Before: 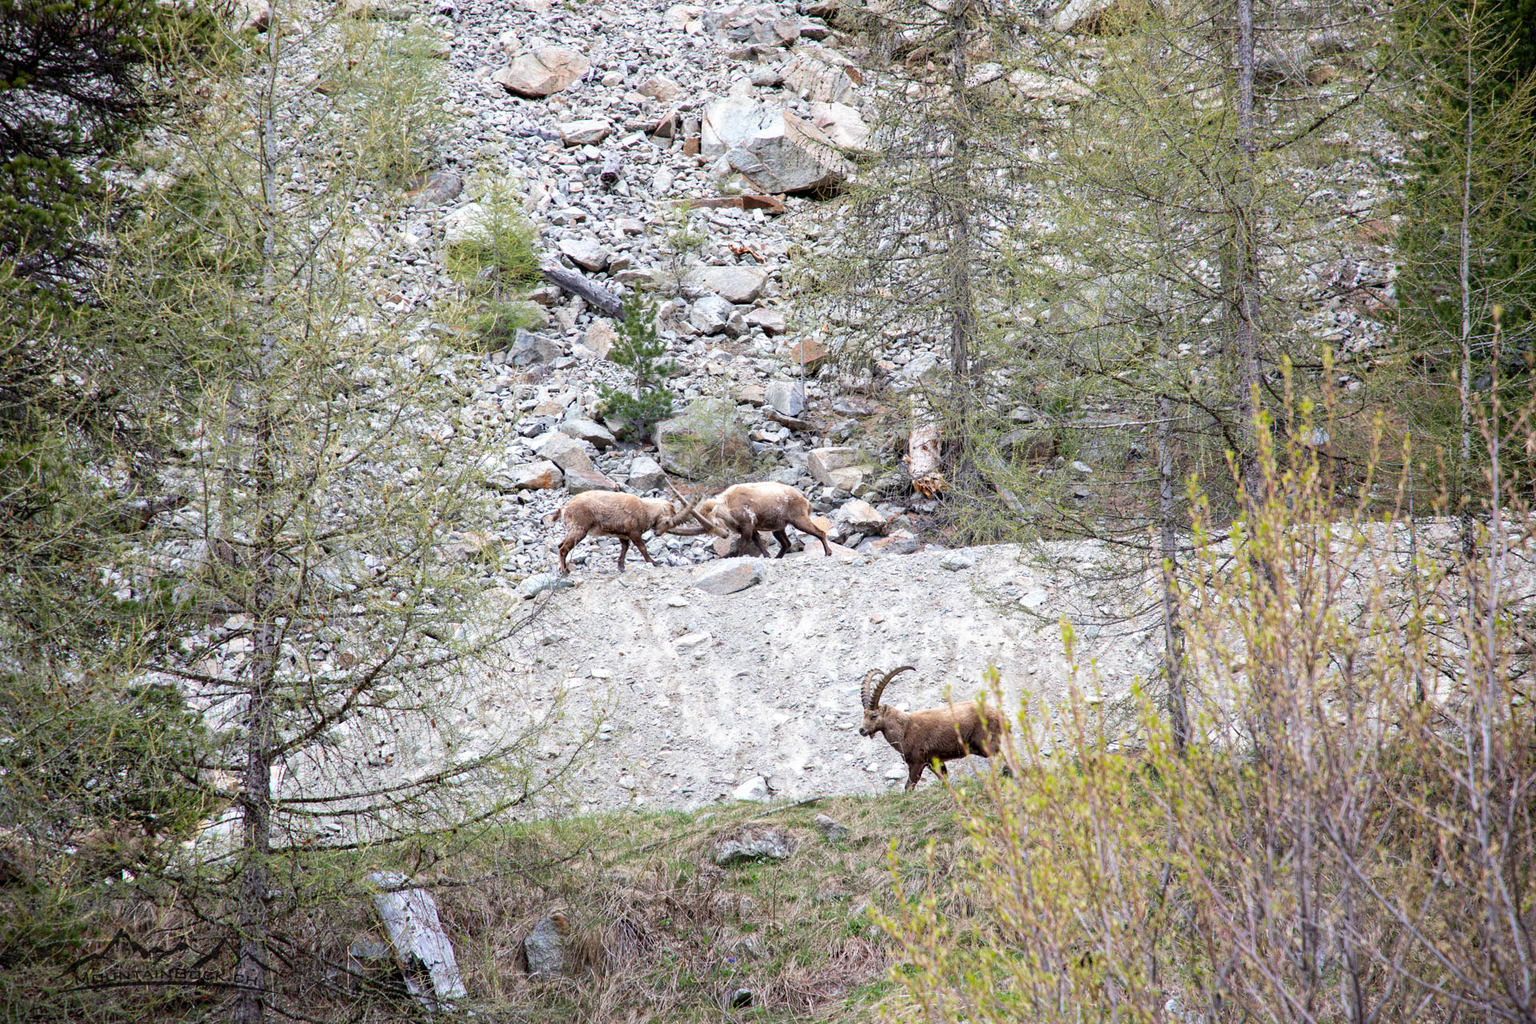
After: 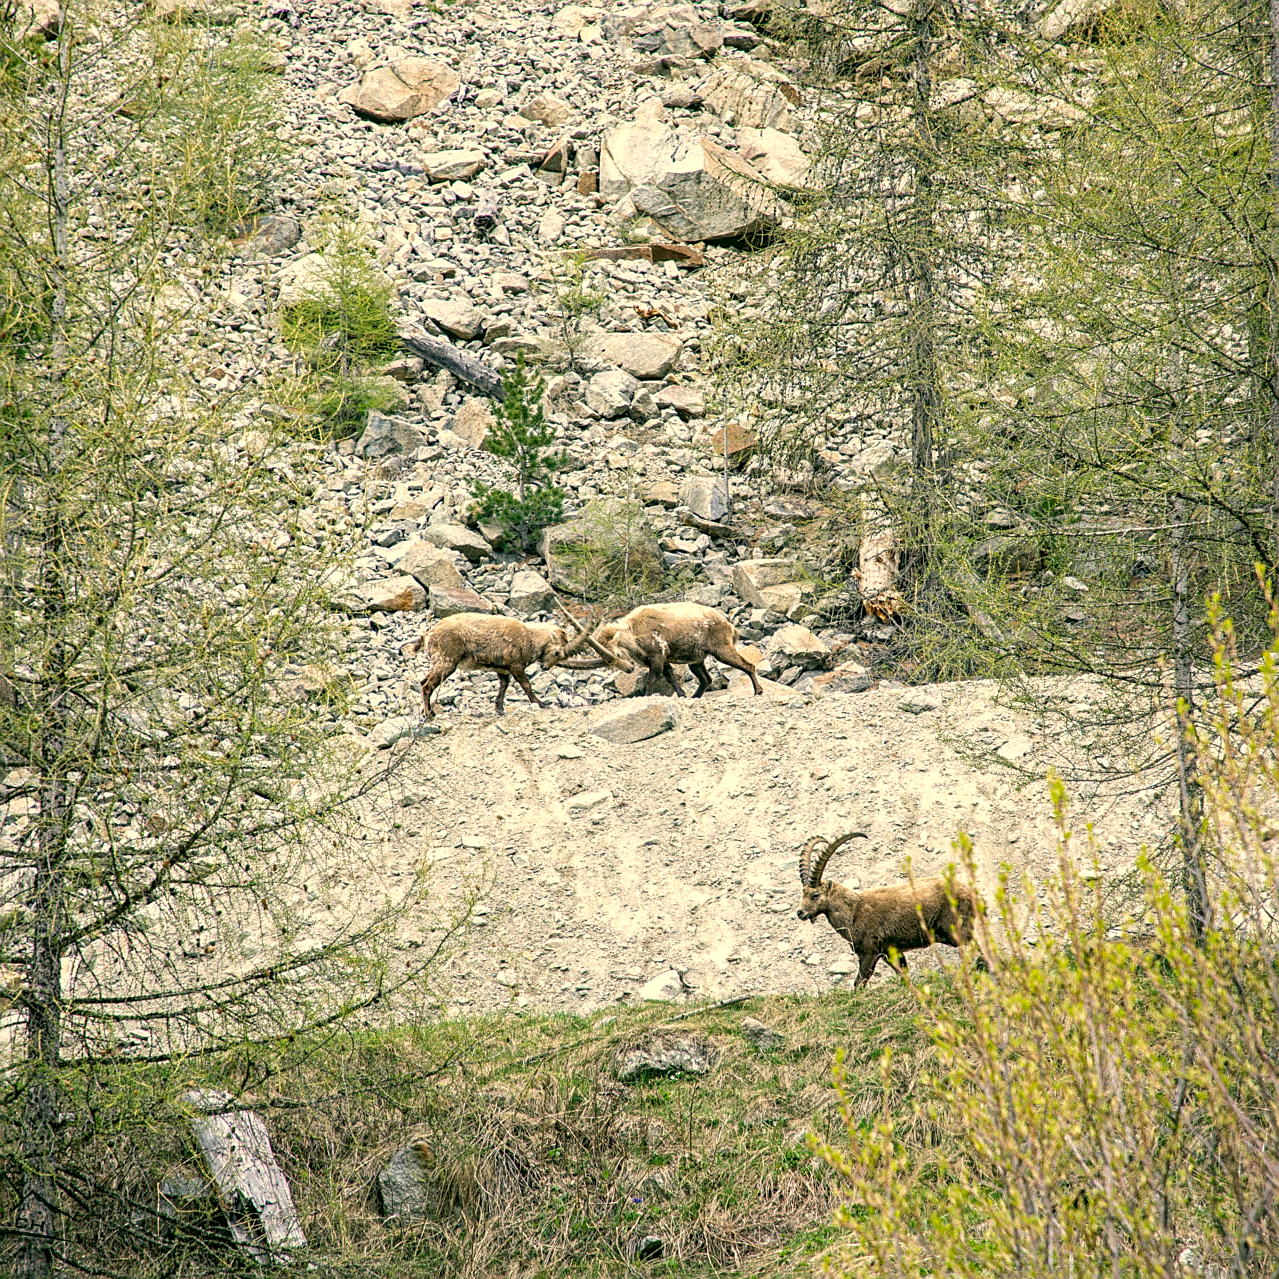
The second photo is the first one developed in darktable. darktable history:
color correction: highlights a* 5.3, highlights b* 24.26, shadows a* -15.58, shadows b* 4.02
crop and rotate: left 14.436%, right 18.898%
local contrast: on, module defaults
sharpen: on, module defaults
